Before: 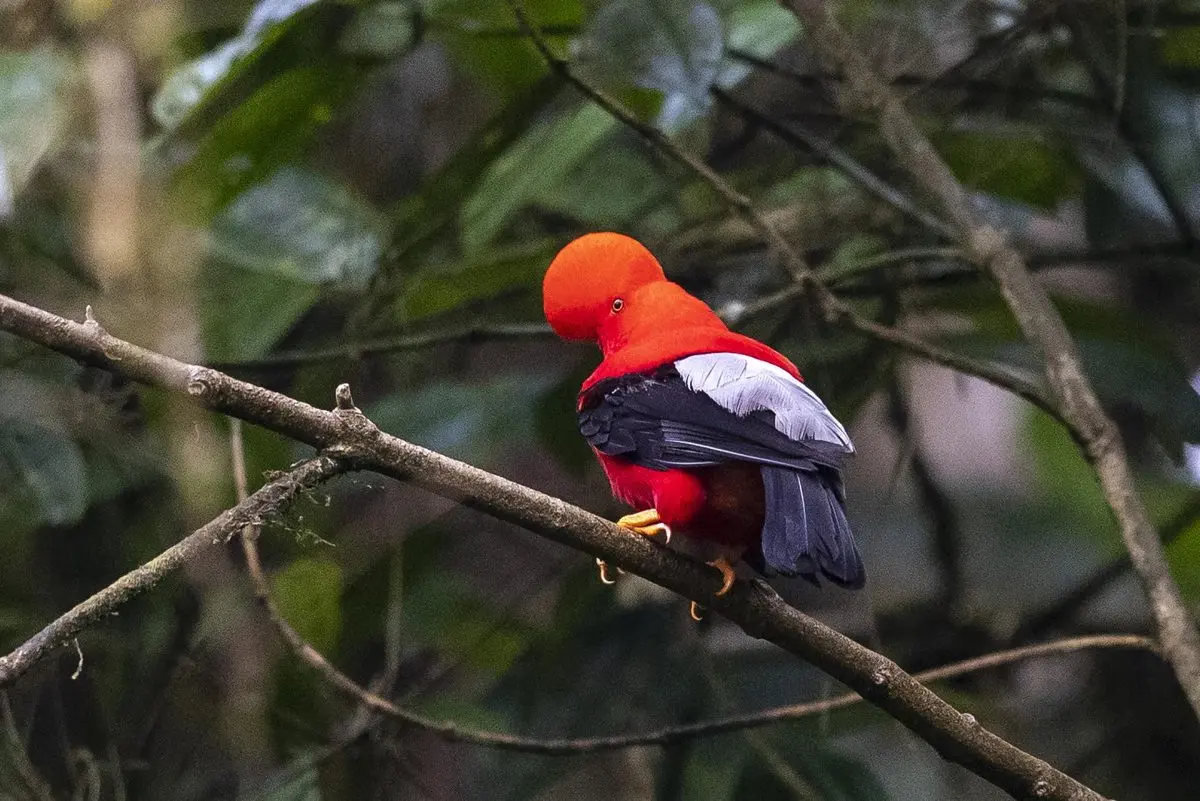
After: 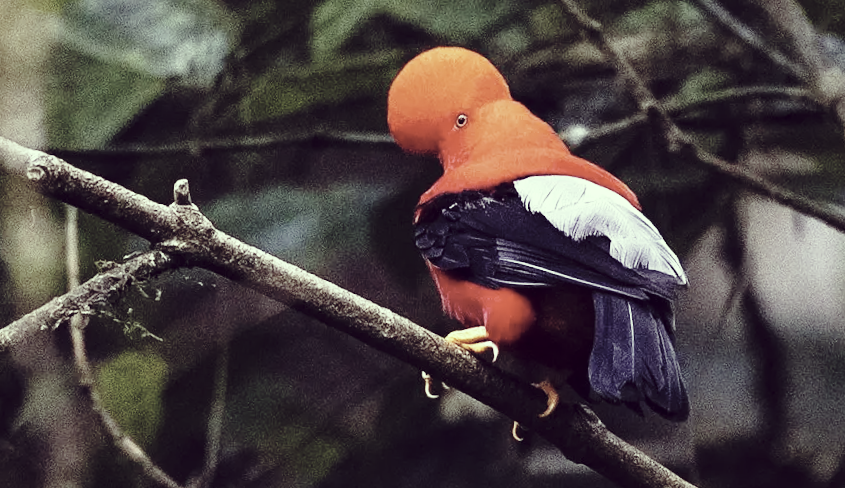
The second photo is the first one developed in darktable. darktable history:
crop and rotate: angle -4.11°, left 9.776%, top 20.42%, right 12.376%, bottom 12.158%
base curve: curves: ch0 [(0, 0) (0.04, 0.03) (0.133, 0.232) (0.448, 0.748) (0.843, 0.968) (1, 1)], preserve colors none
color correction: highlights a* -20.34, highlights b* 20.93, shadows a* 19.55, shadows b* -20.61, saturation 0.448
